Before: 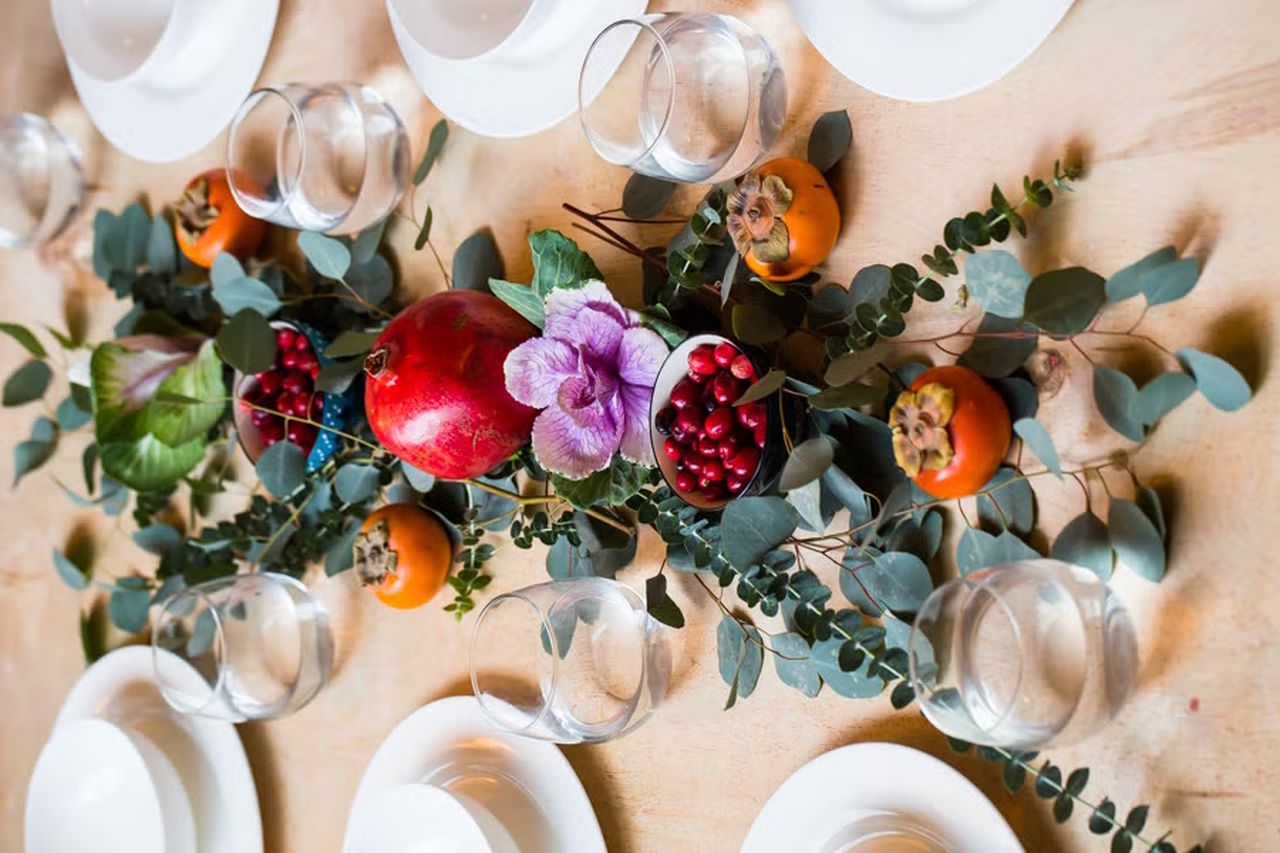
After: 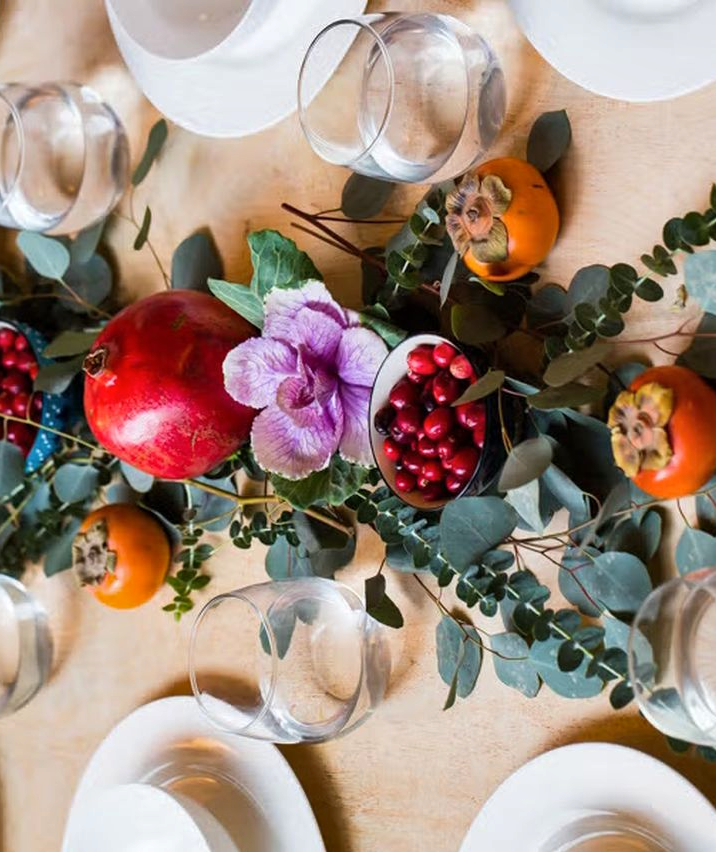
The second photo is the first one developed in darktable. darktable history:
shadows and highlights: soften with gaussian
crop: left 21.984%, right 22.035%, bottom 0.008%
